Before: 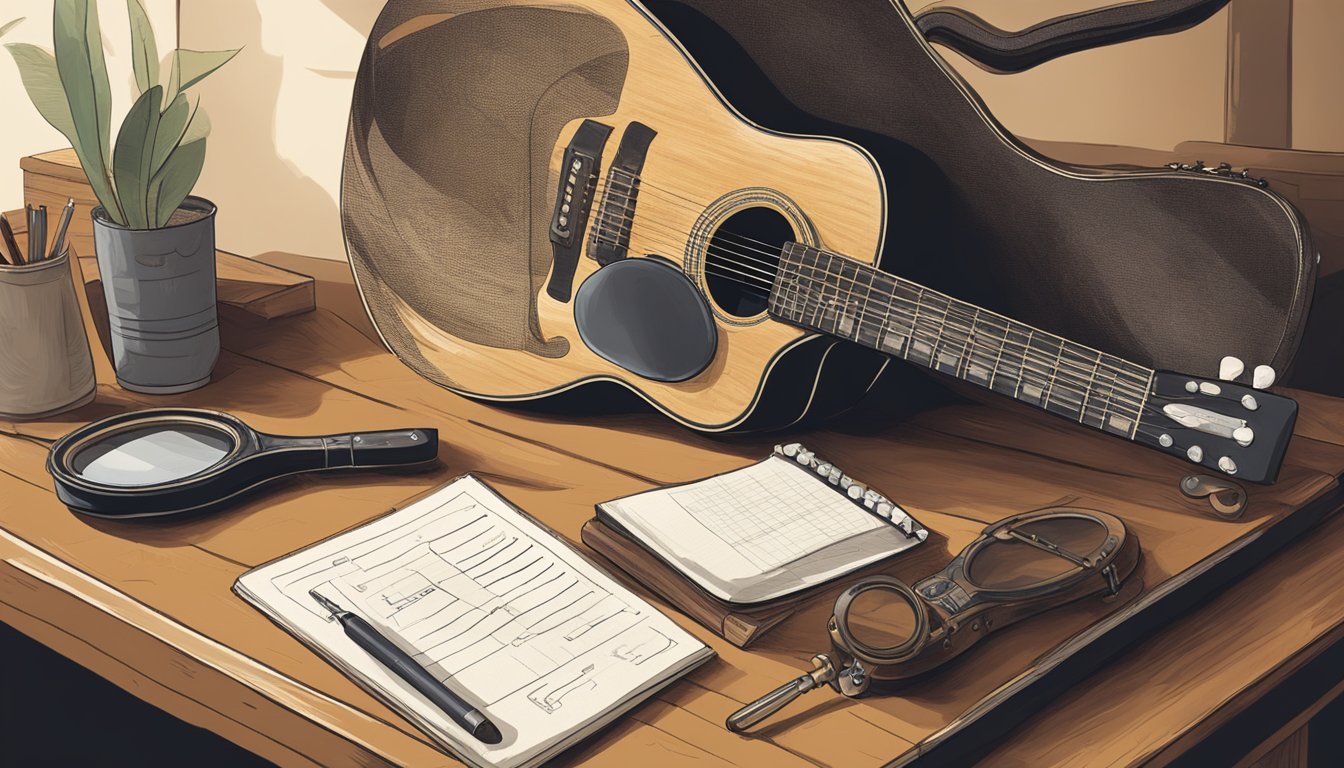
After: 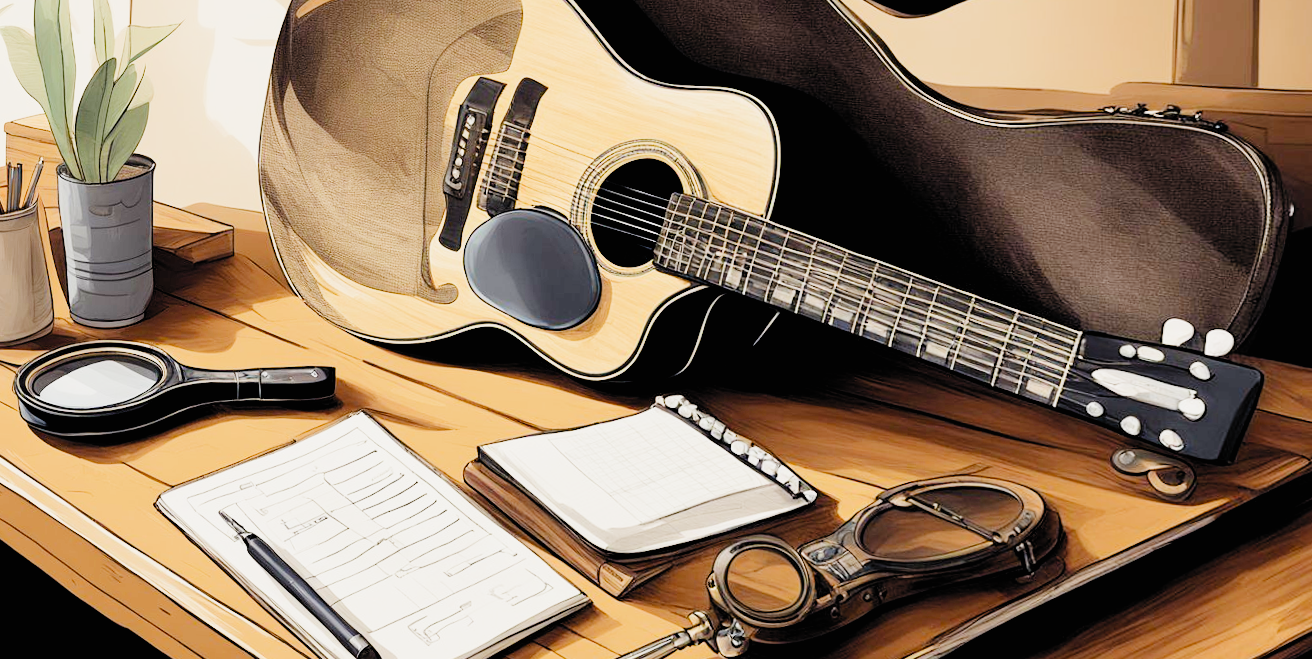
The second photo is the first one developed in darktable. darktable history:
contrast brightness saturation: contrast 0.2, brightness 0.16, saturation 0.22
rotate and perspective: rotation 1.69°, lens shift (vertical) -0.023, lens shift (horizontal) -0.291, crop left 0.025, crop right 0.988, crop top 0.092, crop bottom 0.842
exposure: exposure 0.574 EV, compensate highlight preservation false
filmic rgb: black relative exposure -2.85 EV, white relative exposure 4.56 EV, hardness 1.77, contrast 1.25, preserve chrominance no, color science v5 (2021)
